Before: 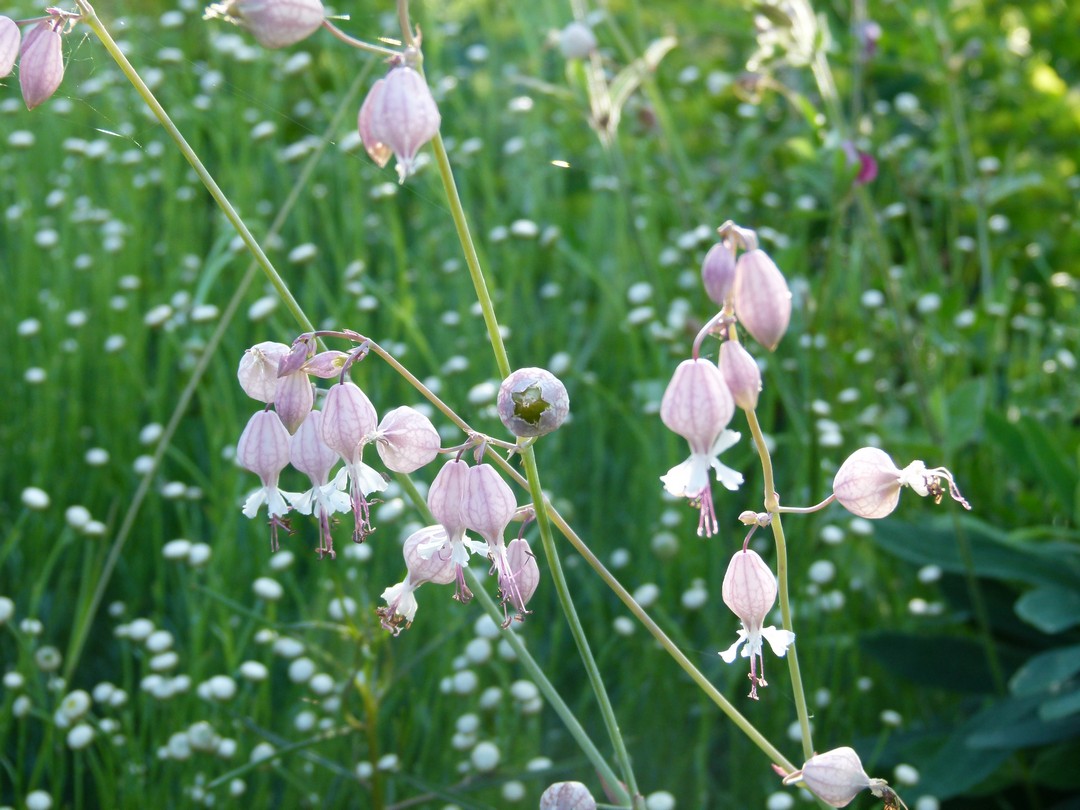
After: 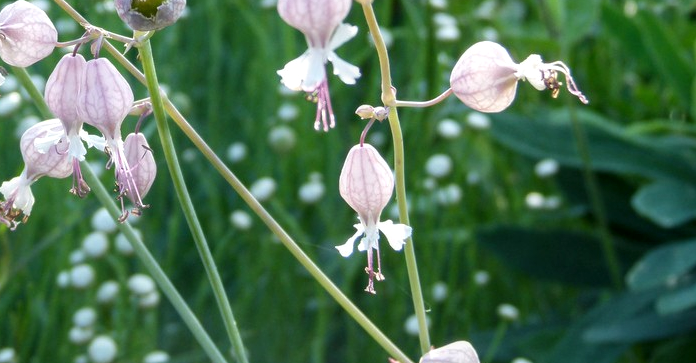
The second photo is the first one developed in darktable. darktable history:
local contrast: on, module defaults
crop and rotate: left 35.509%, top 50.238%, bottom 4.934%
